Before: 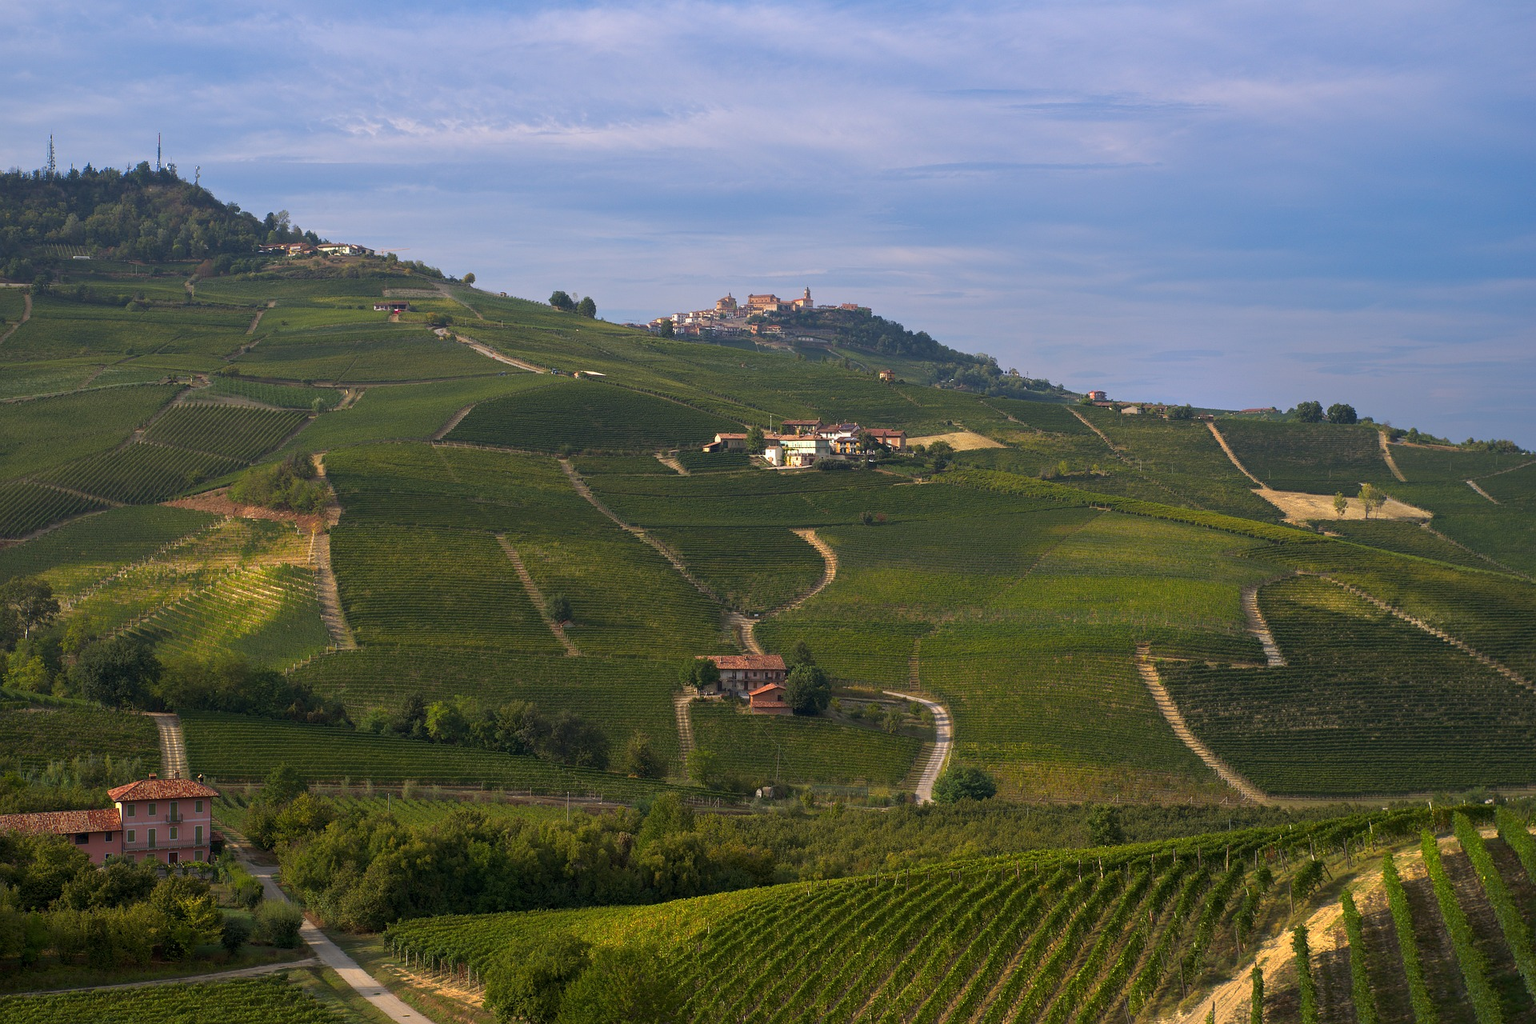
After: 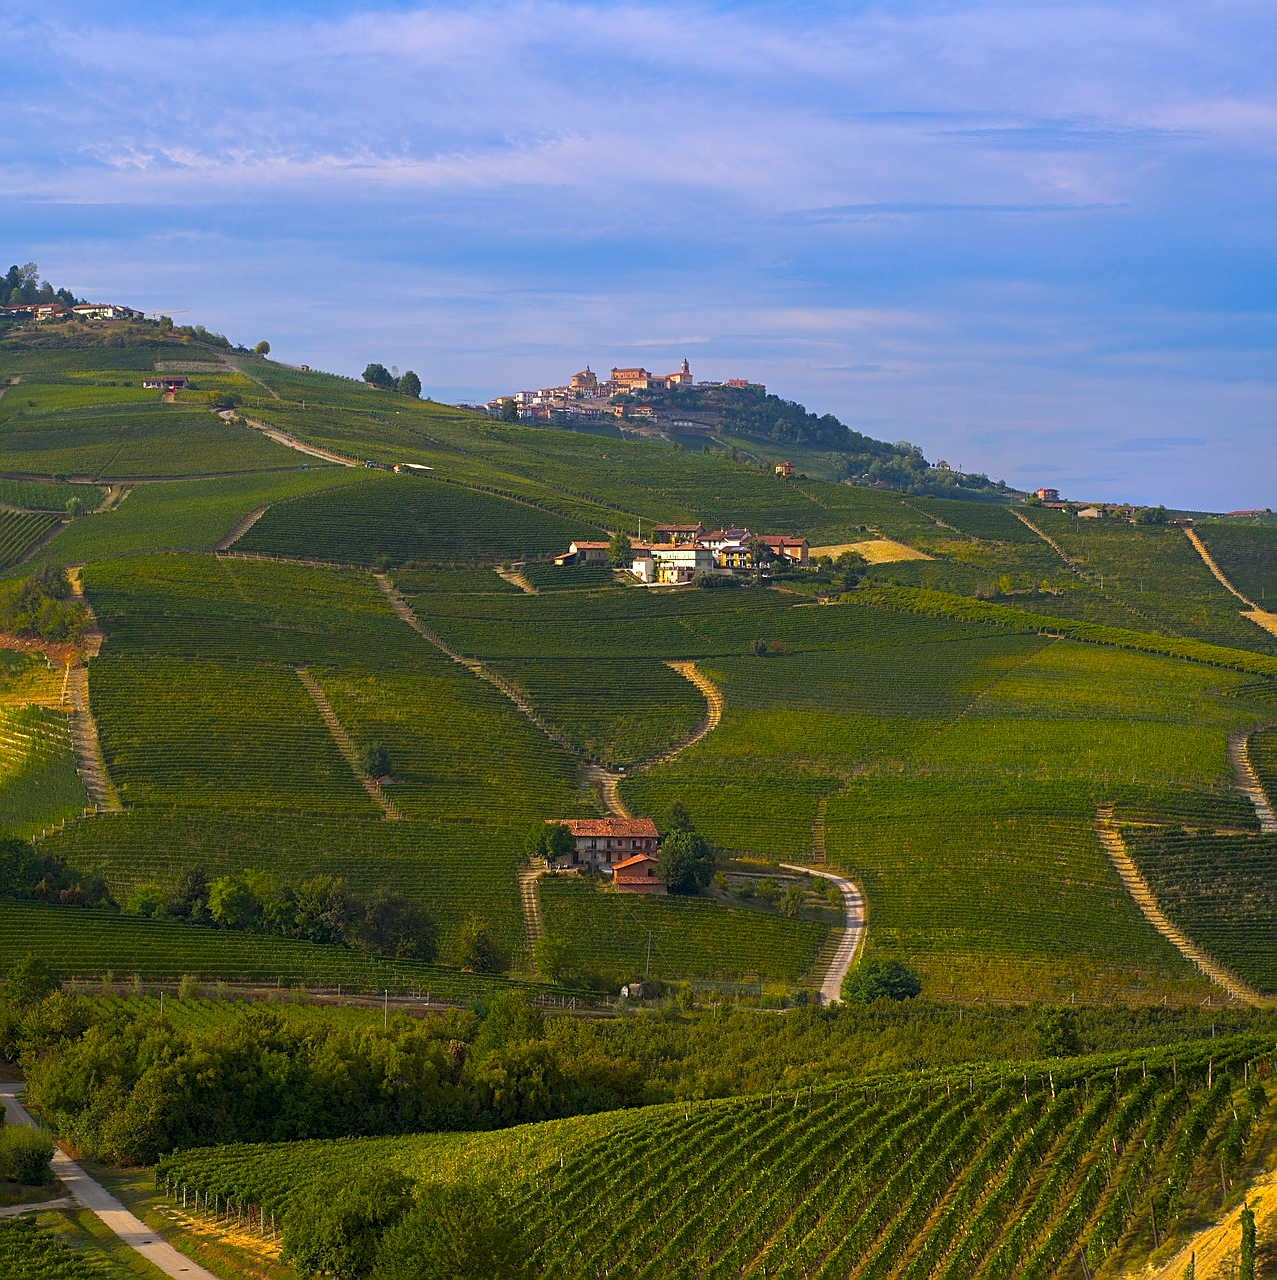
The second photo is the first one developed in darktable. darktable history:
color balance rgb: linear chroma grading › global chroma 15%, perceptual saturation grading › global saturation 30%
white balance: red 0.988, blue 1.017
tone equalizer: on, module defaults
sharpen: on, module defaults
crop: left 16.899%, right 16.556%
